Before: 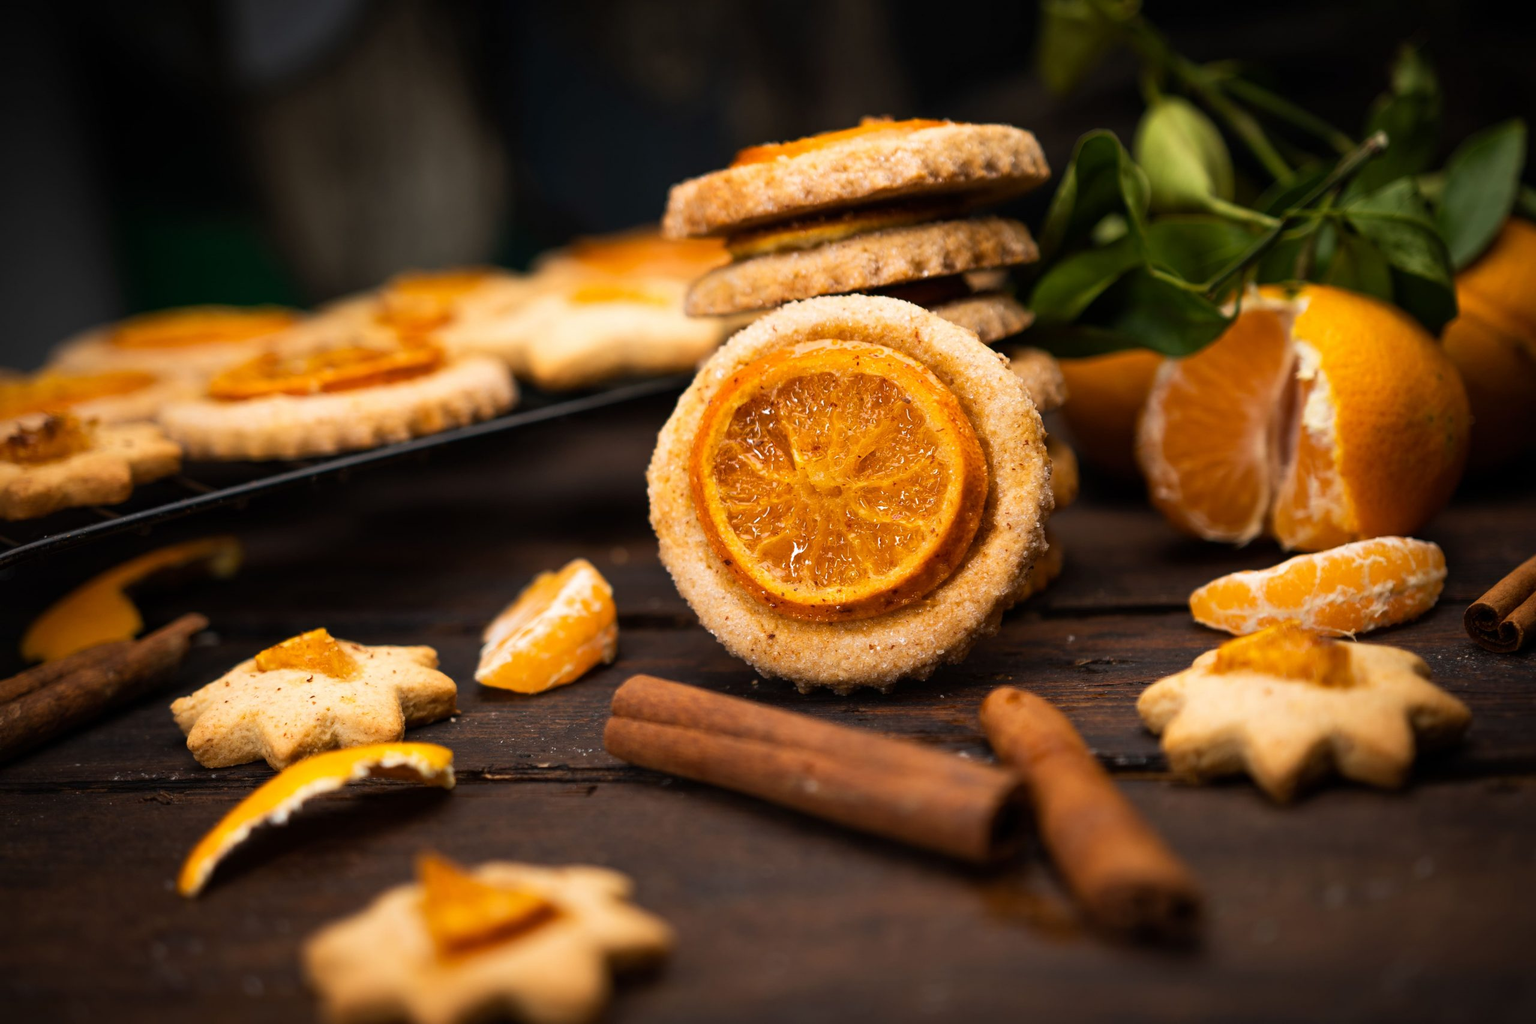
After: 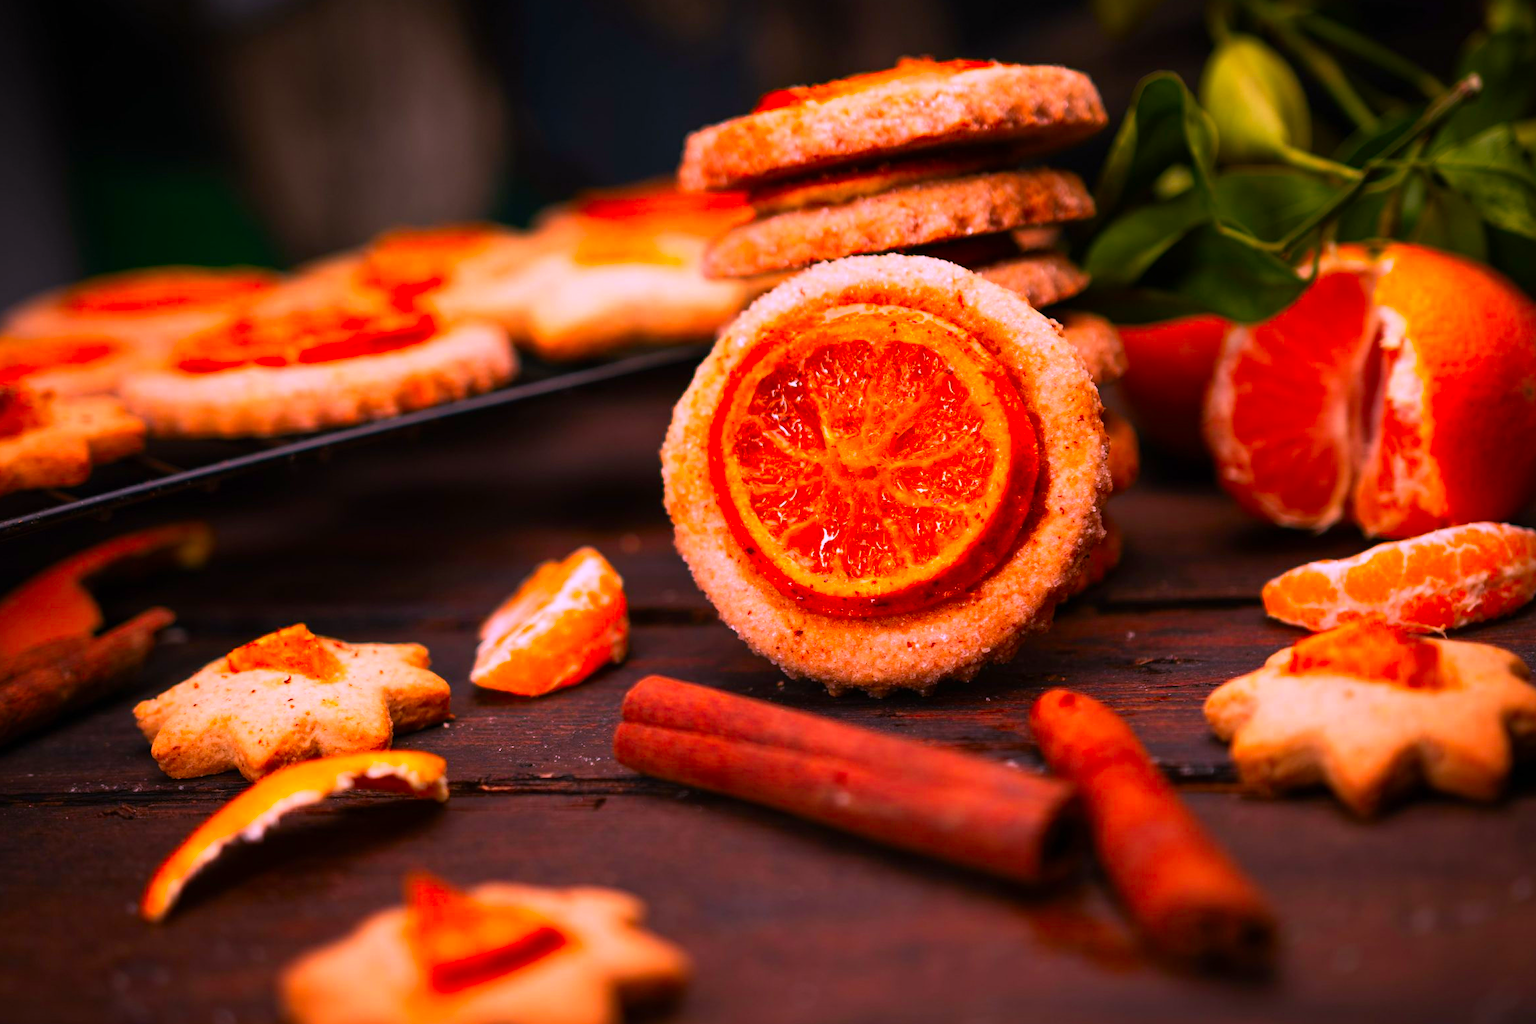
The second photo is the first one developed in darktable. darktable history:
exposure: exposure 0.014 EV, compensate highlight preservation false
color correction: highlights a* 19.5, highlights b* -11.53, saturation 1.69
crop: left 3.305%, top 6.436%, right 6.389%, bottom 3.258%
